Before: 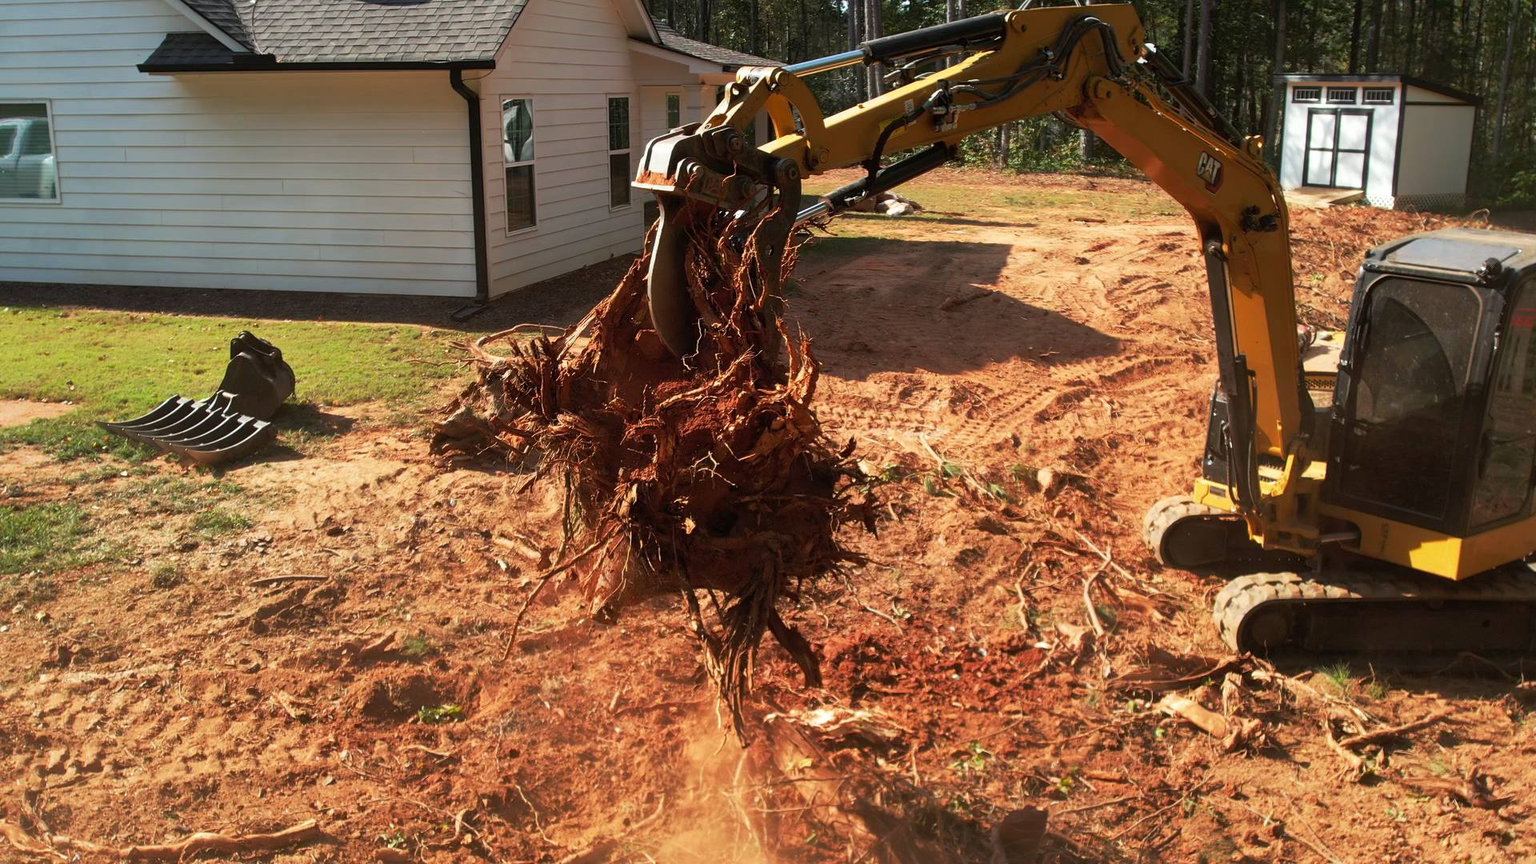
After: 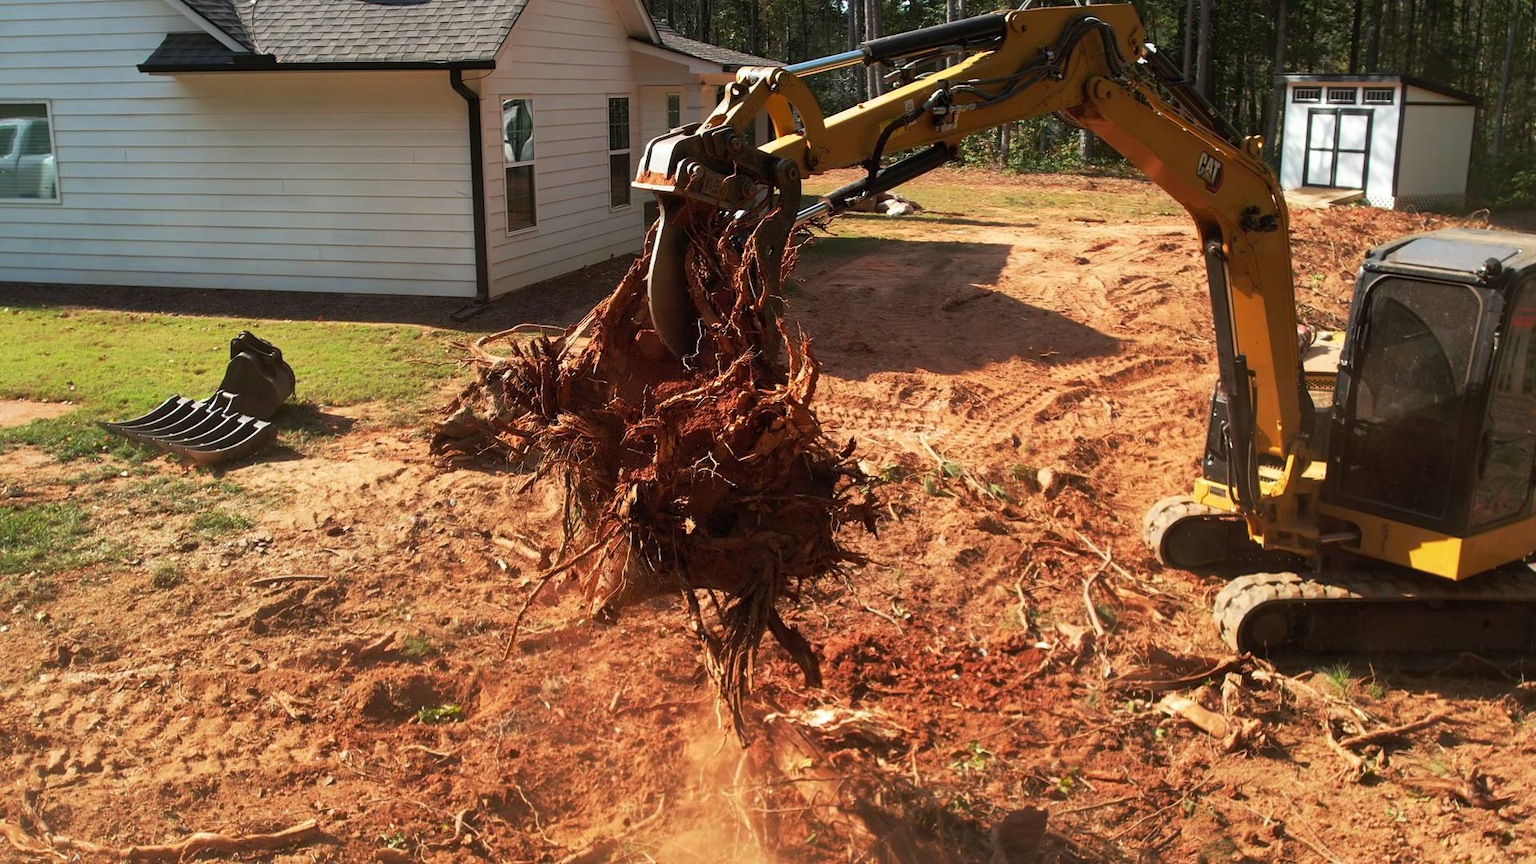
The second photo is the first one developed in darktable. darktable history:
vignetting: fall-off start 116.53%, fall-off radius 58.29%
